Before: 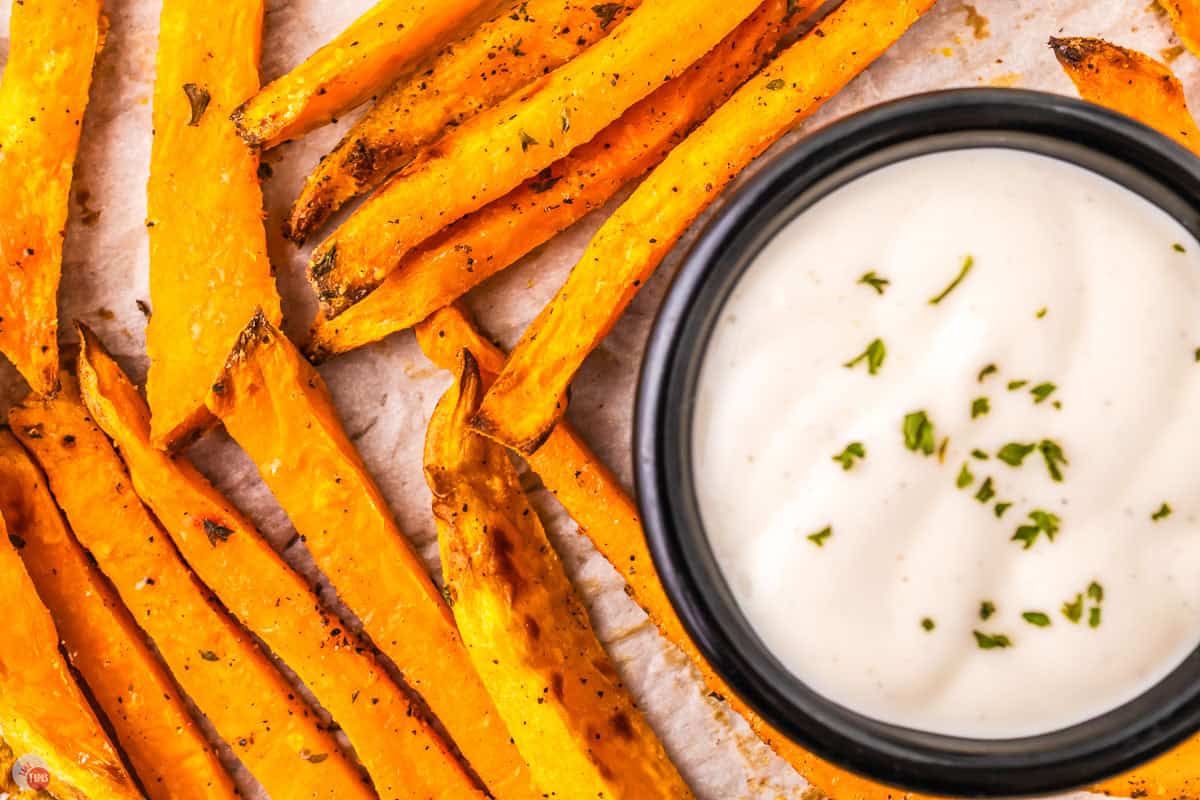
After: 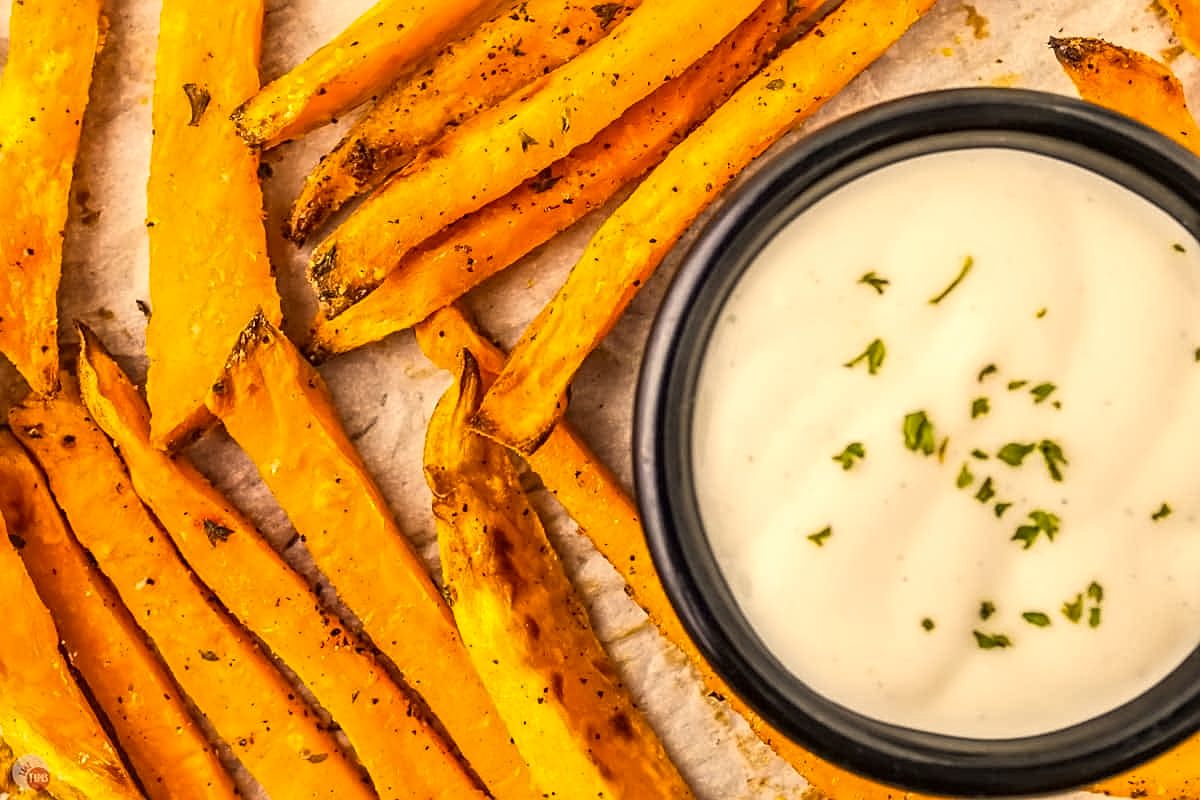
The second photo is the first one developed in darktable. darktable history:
contrast brightness saturation: saturation -0.04
color correction: highlights a* 2.72, highlights b* 22.8
sharpen: on, module defaults
contrast equalizer: y [[0.5 ×6], [0.5 ×6], [0.5 ×6], [0 ×6], [0, 0.039, 0.251, 0.29, 0.293, 0.292]]
